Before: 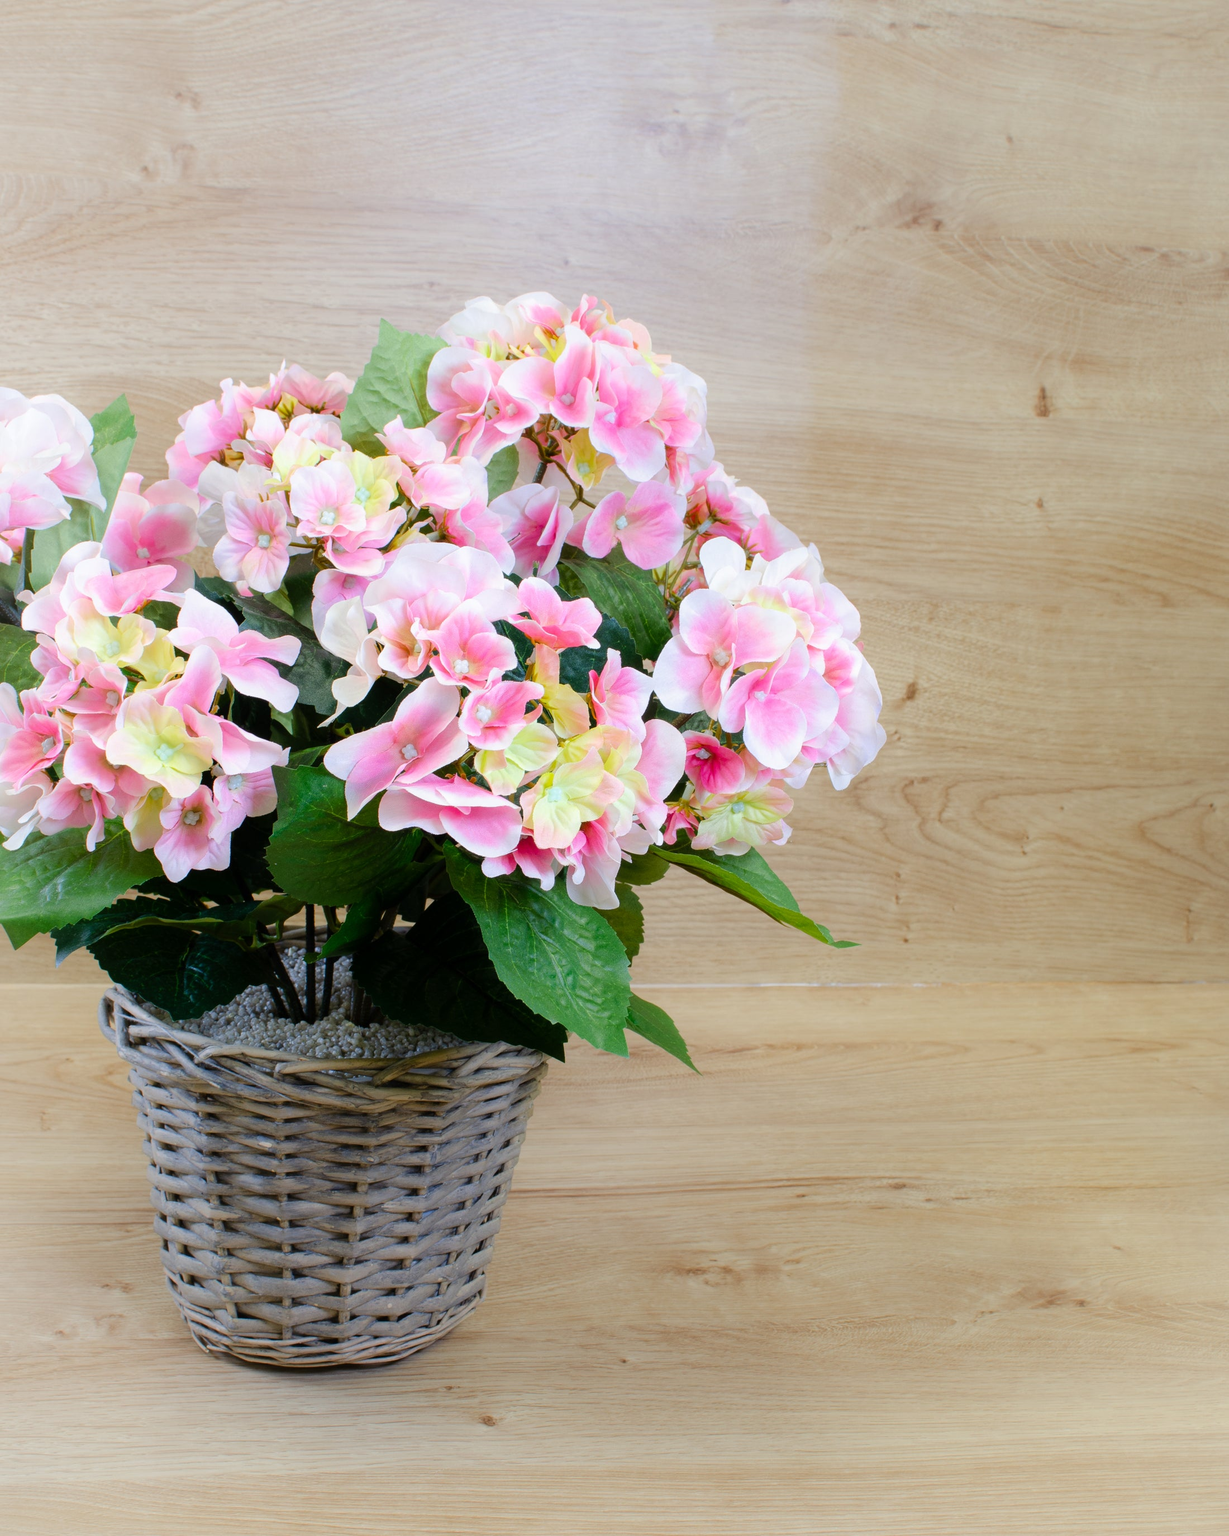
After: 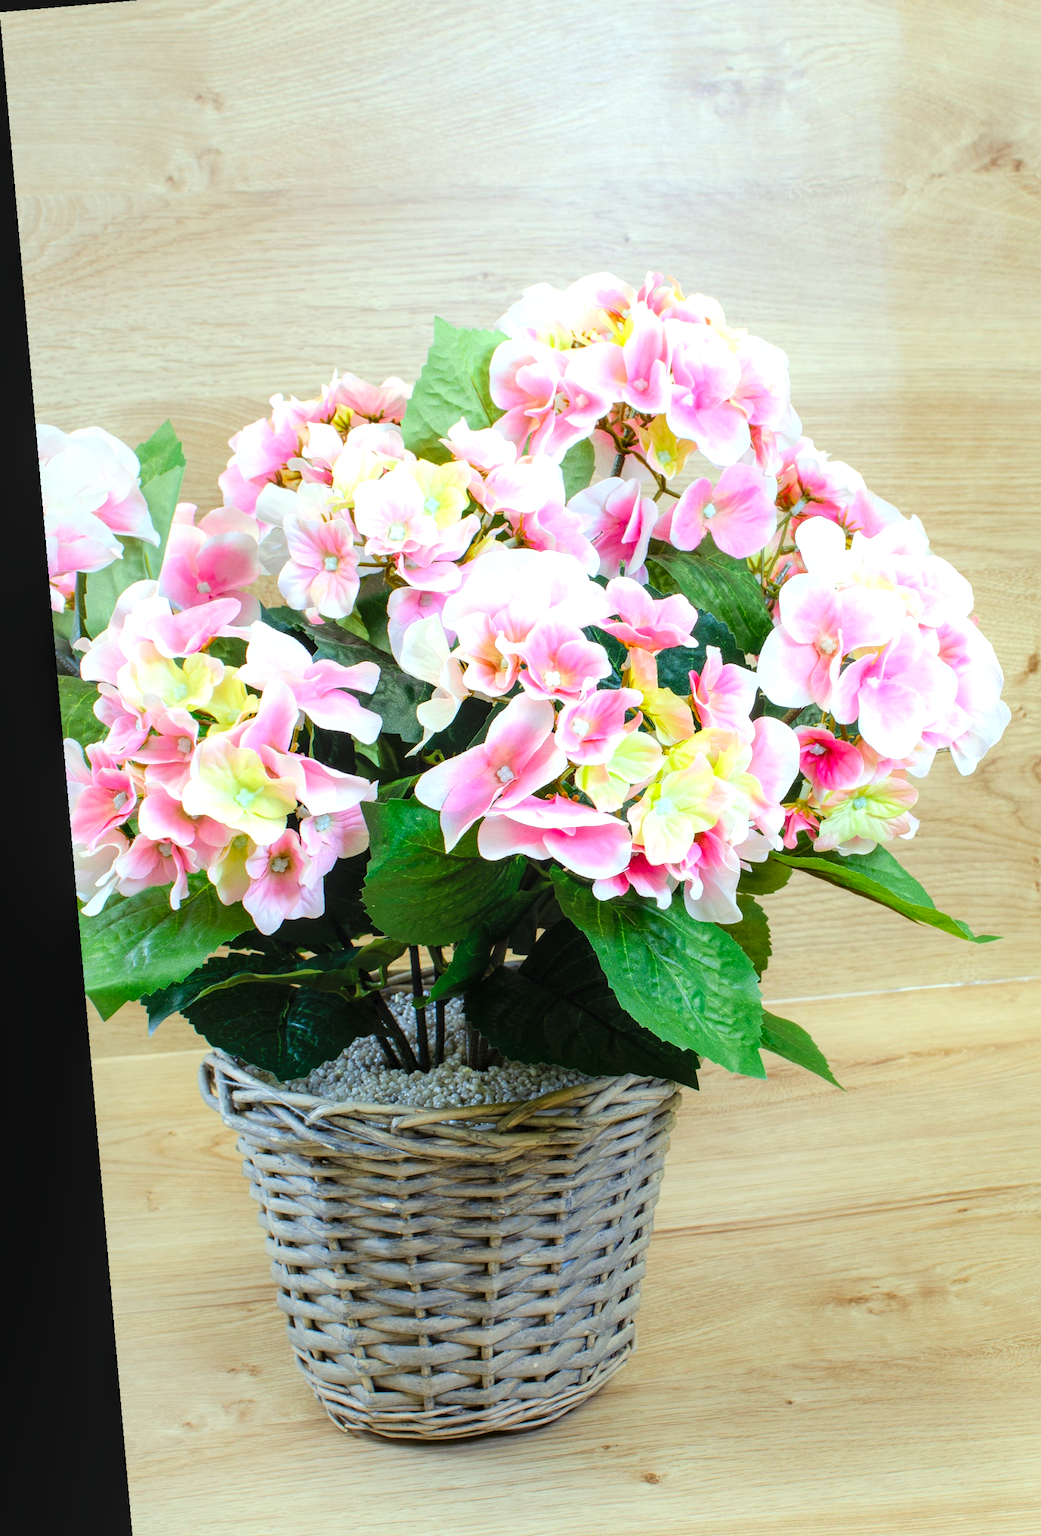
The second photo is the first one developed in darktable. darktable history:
crop: top 5.803%, right 27.864%, bottom 5.804%
color correction: highlights a* -8, highlights b* 3.1
local contrast: on, module defaults
rotate and perspective: rotation -4.98°, automatic cropping off
contrast brightness saturation: contrast 0.03, brightness 0.06, saturation 0.13
exposure: black level correction 0, exposure 0.5 EV, compensate exposure bias true, compensate highlight preservation false
